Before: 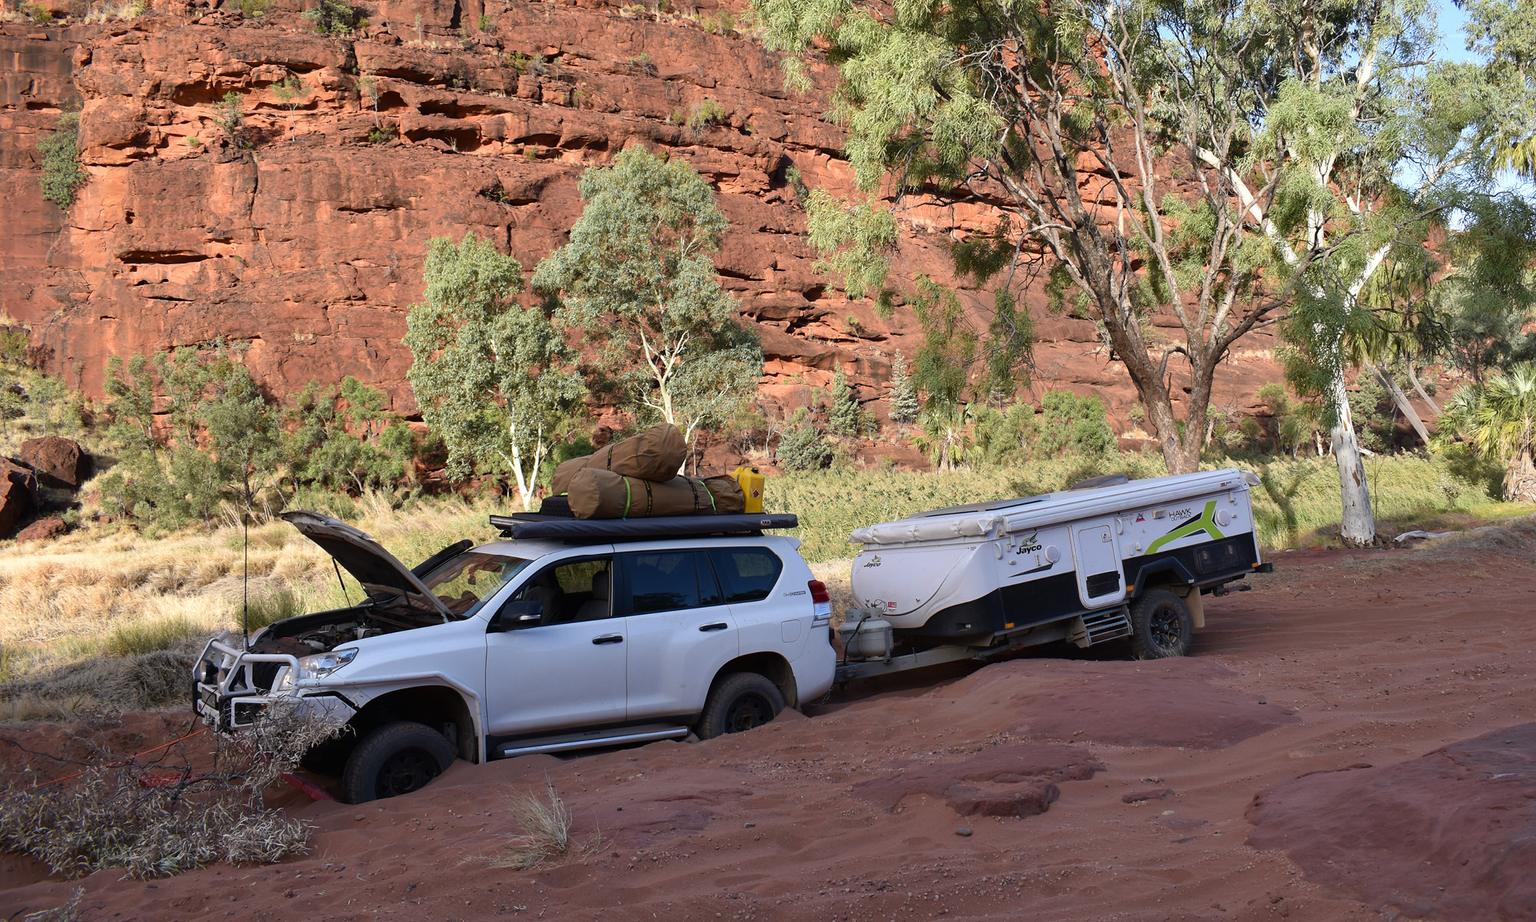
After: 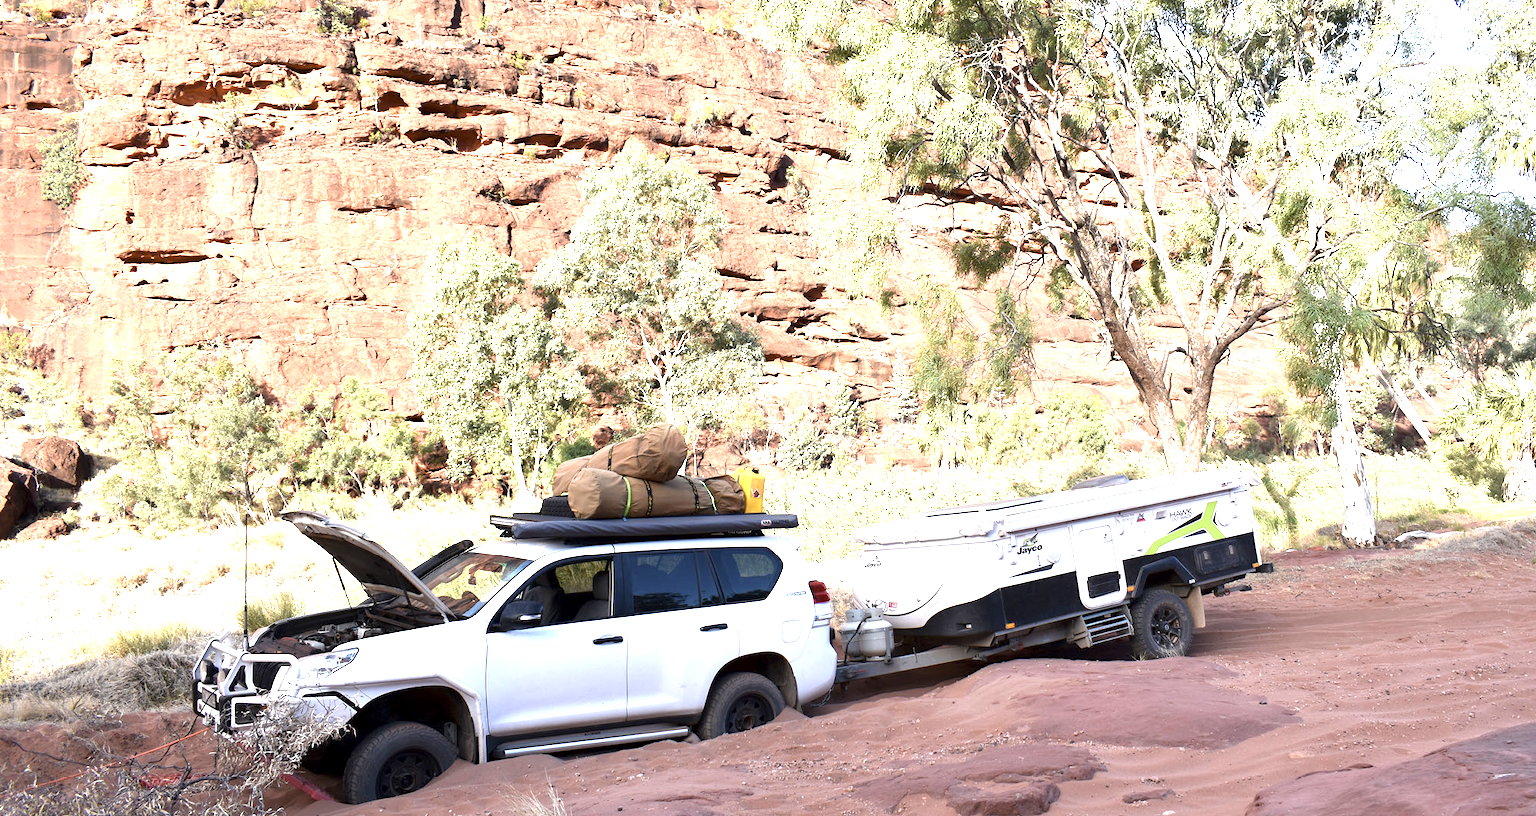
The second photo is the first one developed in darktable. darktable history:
white balance: emerald 1
exposure: black level correction 0.001, exposure 2 EV, compensate highlight preservation false
crop and rotate: top 0%, bottom 11.49%
contrast brightness saturation: contrast 0.06, brightness -0.01, saturation -0.23
